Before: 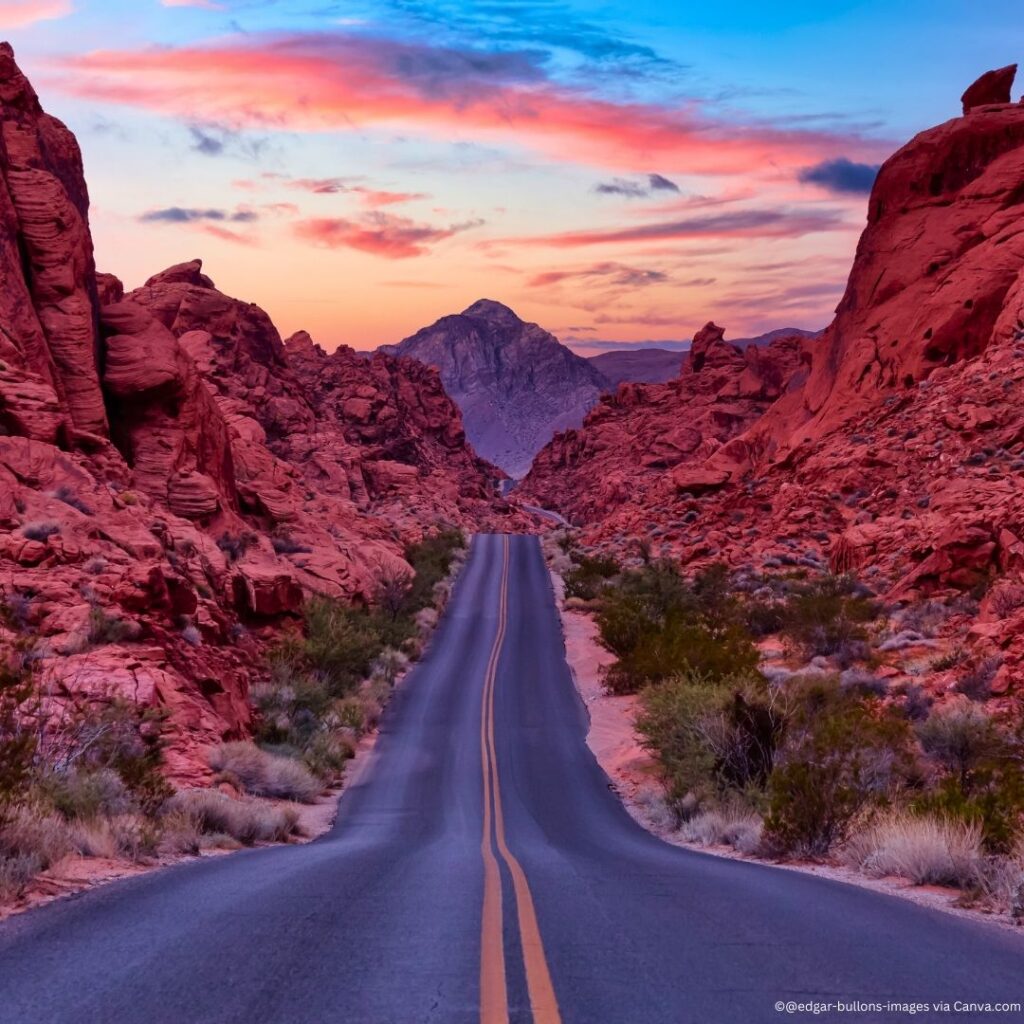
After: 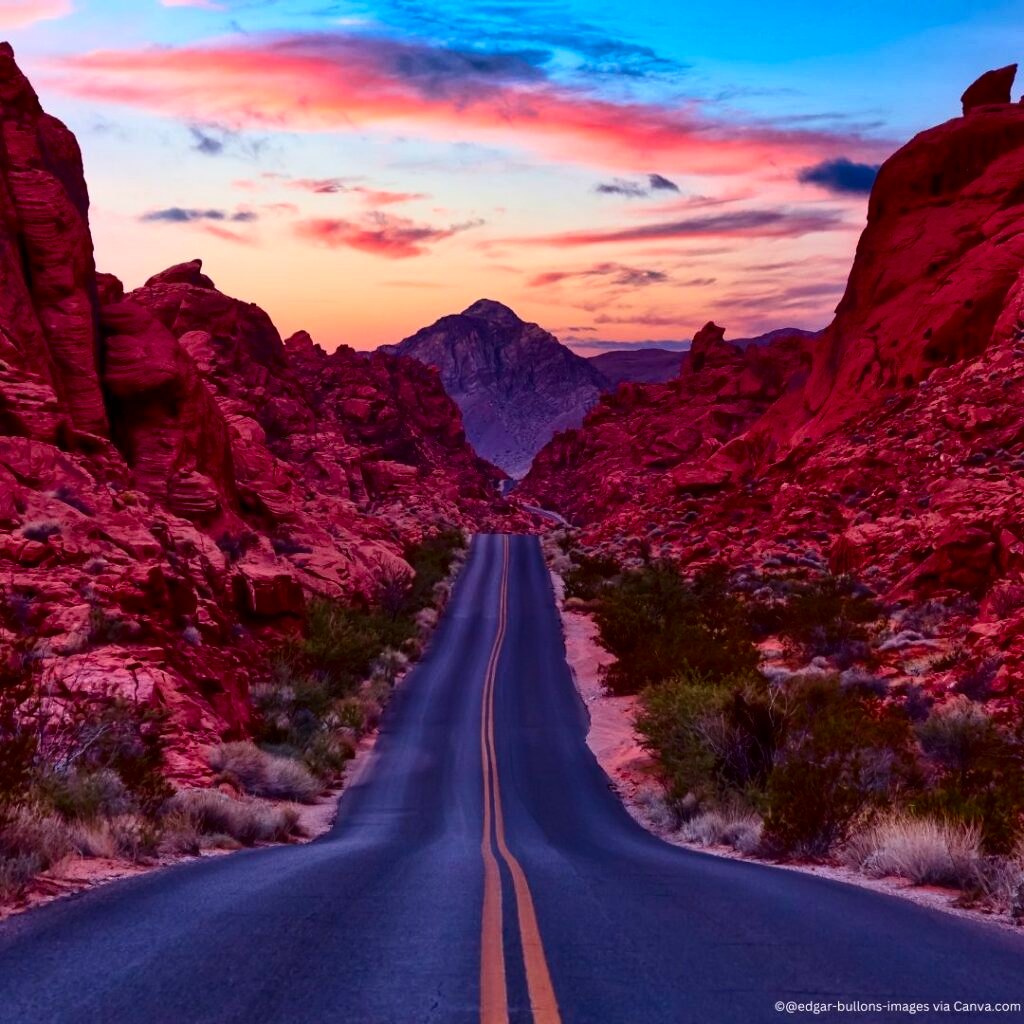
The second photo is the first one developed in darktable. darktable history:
contrast brightness saturation: contrast 0.211, brightness -0.104, saturation 0.211
